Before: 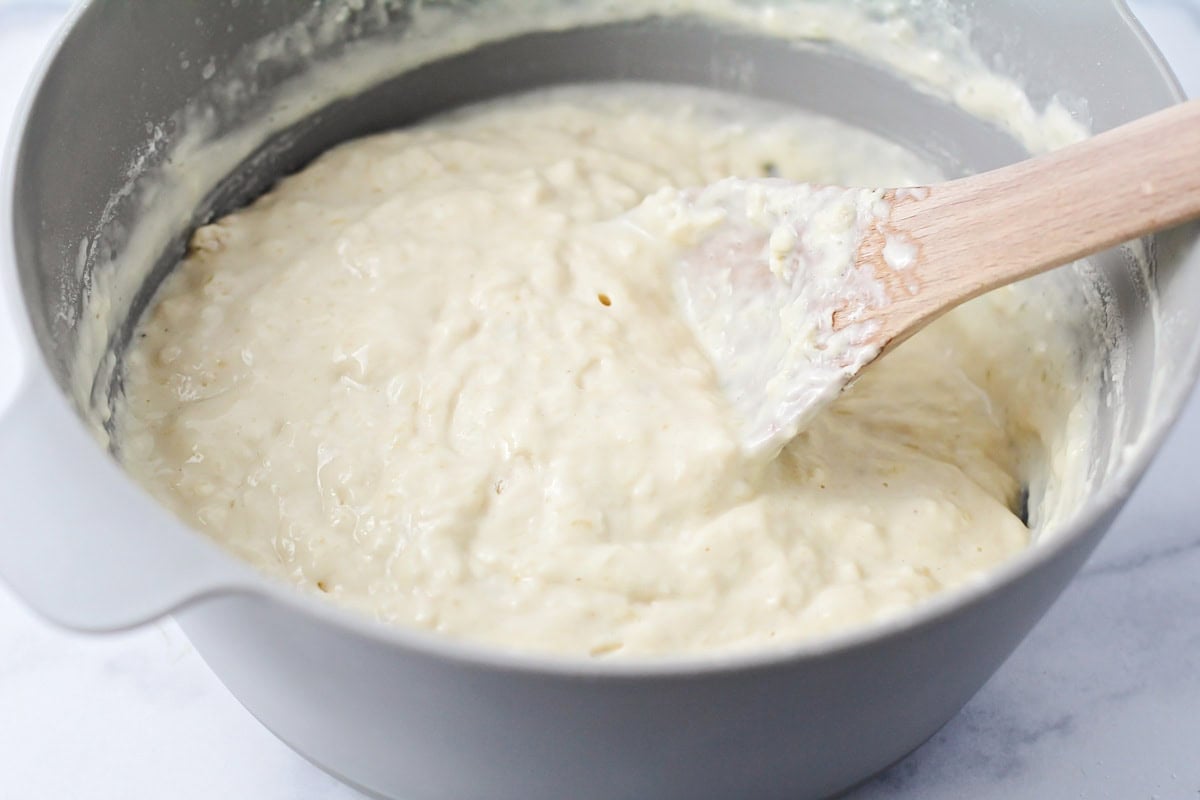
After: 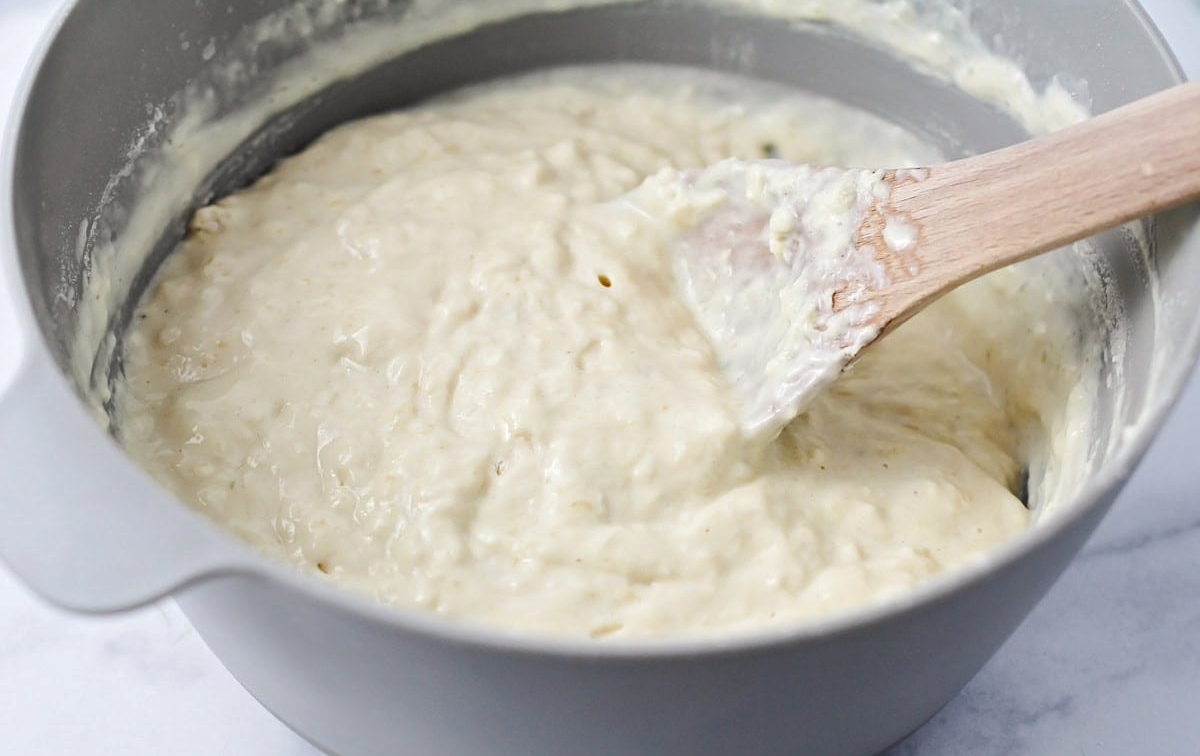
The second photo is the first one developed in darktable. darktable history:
crop and rotate: top 2.479%, bottom 3.018%
shadows and highlights: shadows 49, highlights -41, soften with gaussian
